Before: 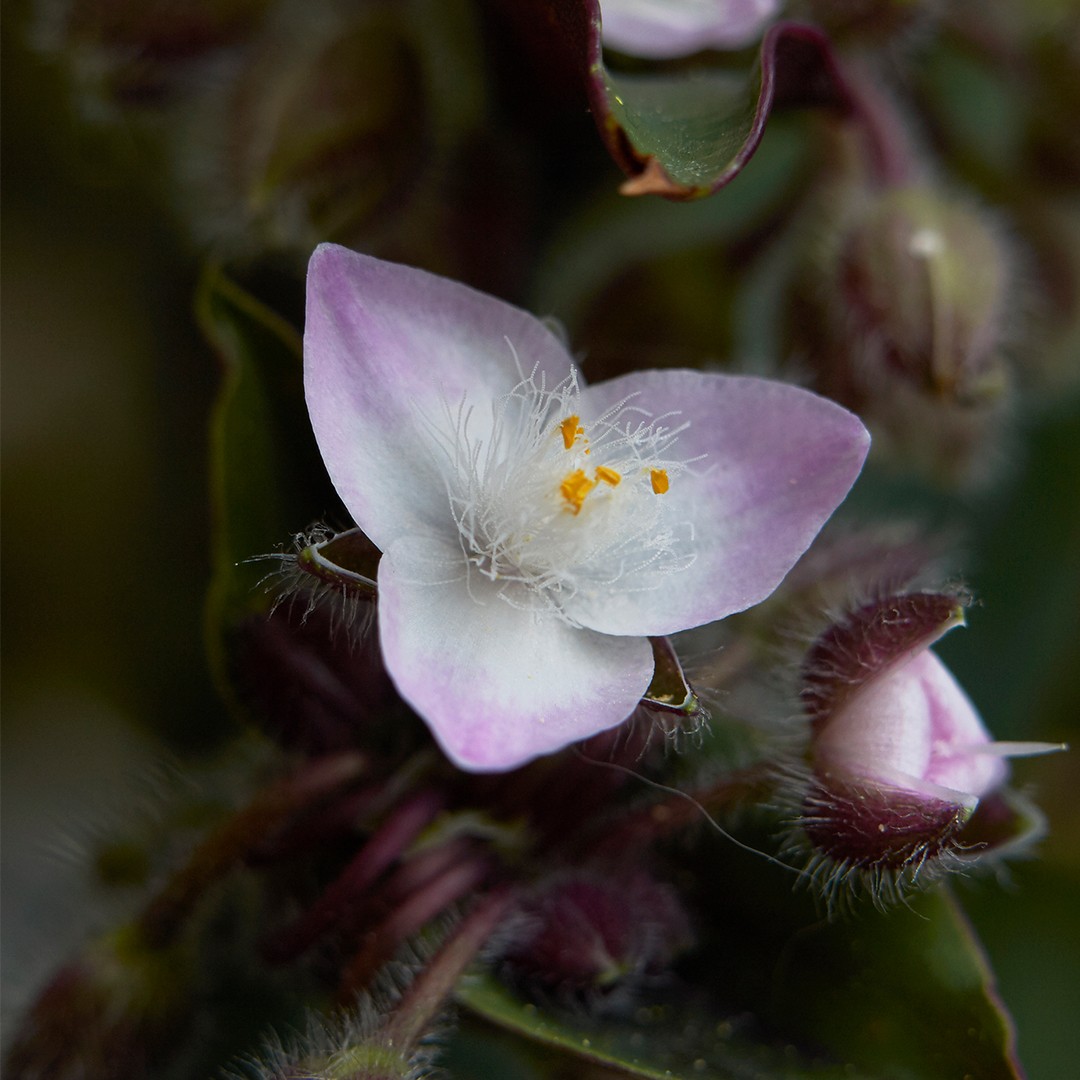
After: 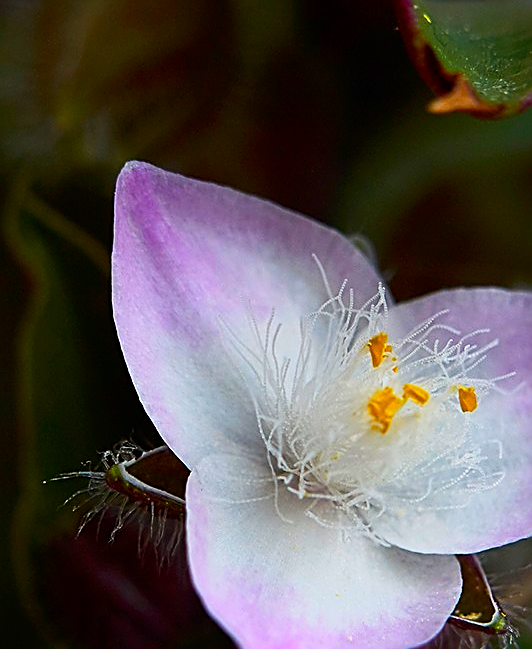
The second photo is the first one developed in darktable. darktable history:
crop: left 17.835%, top 7.675%, right 32.881%, bottom 32.213%
color balance rgb: linear chroma grading › global chroma 33.4%
contrast brightness saturation: contrast 0.16, saturation 0.32
sharpen: amount 1
